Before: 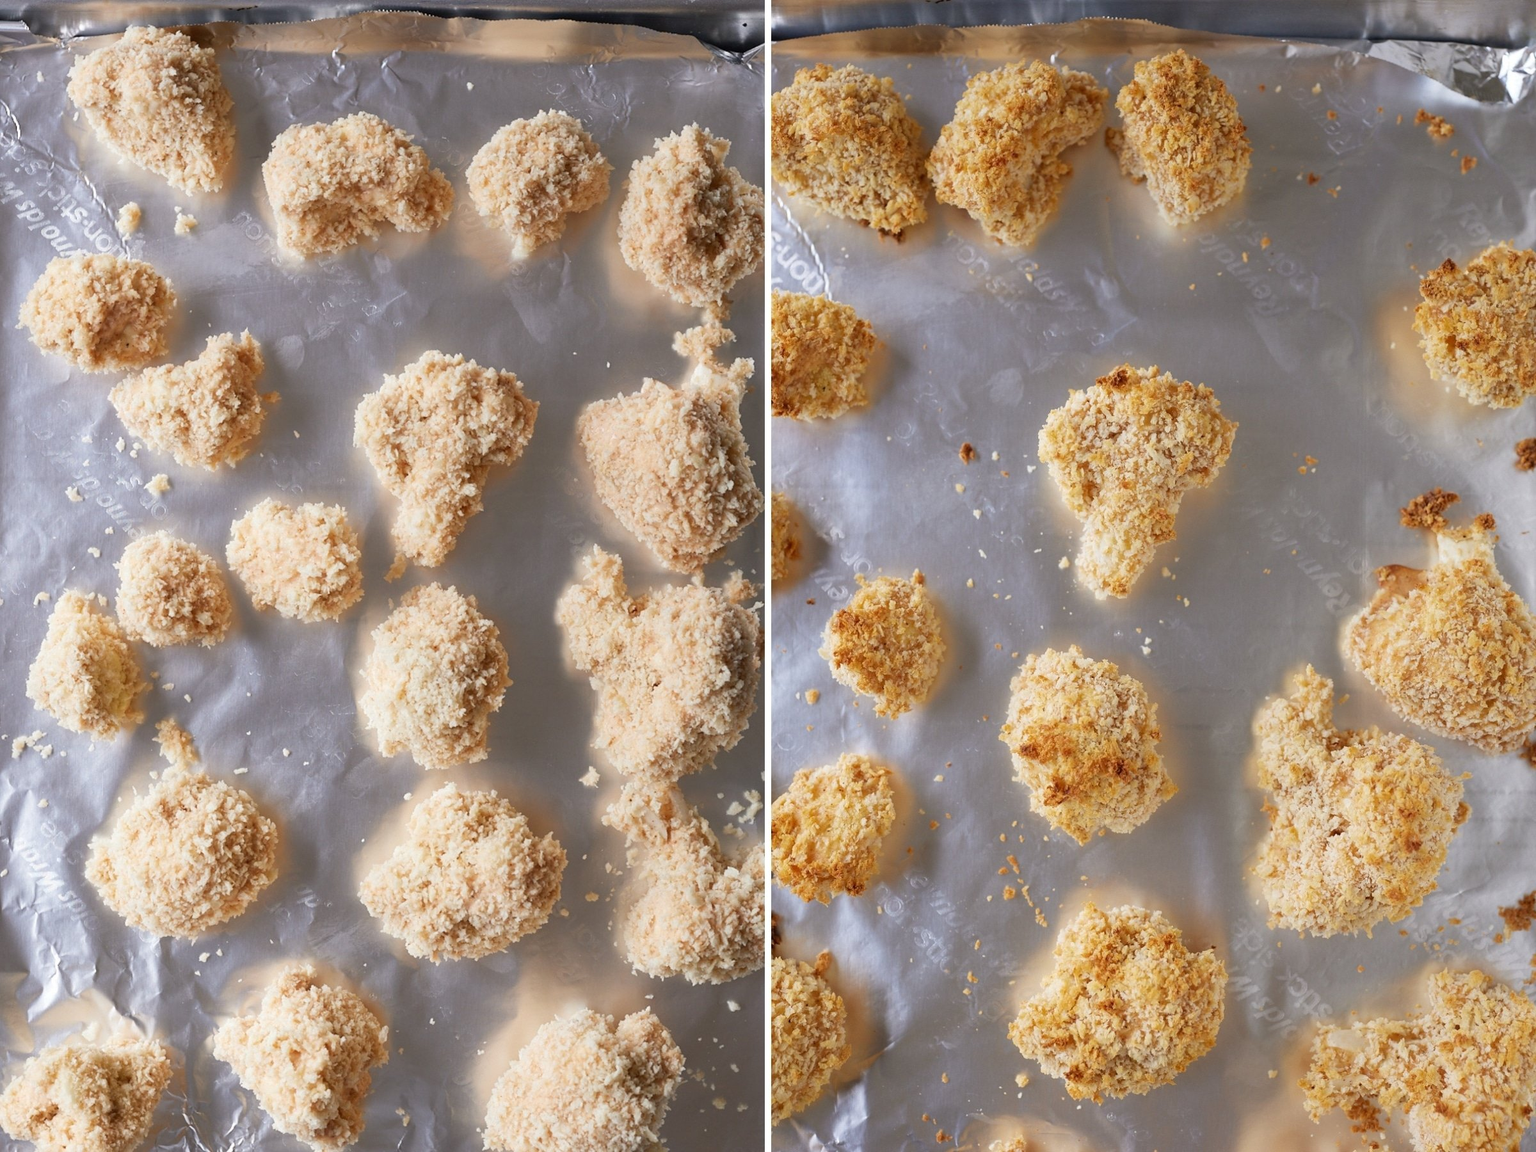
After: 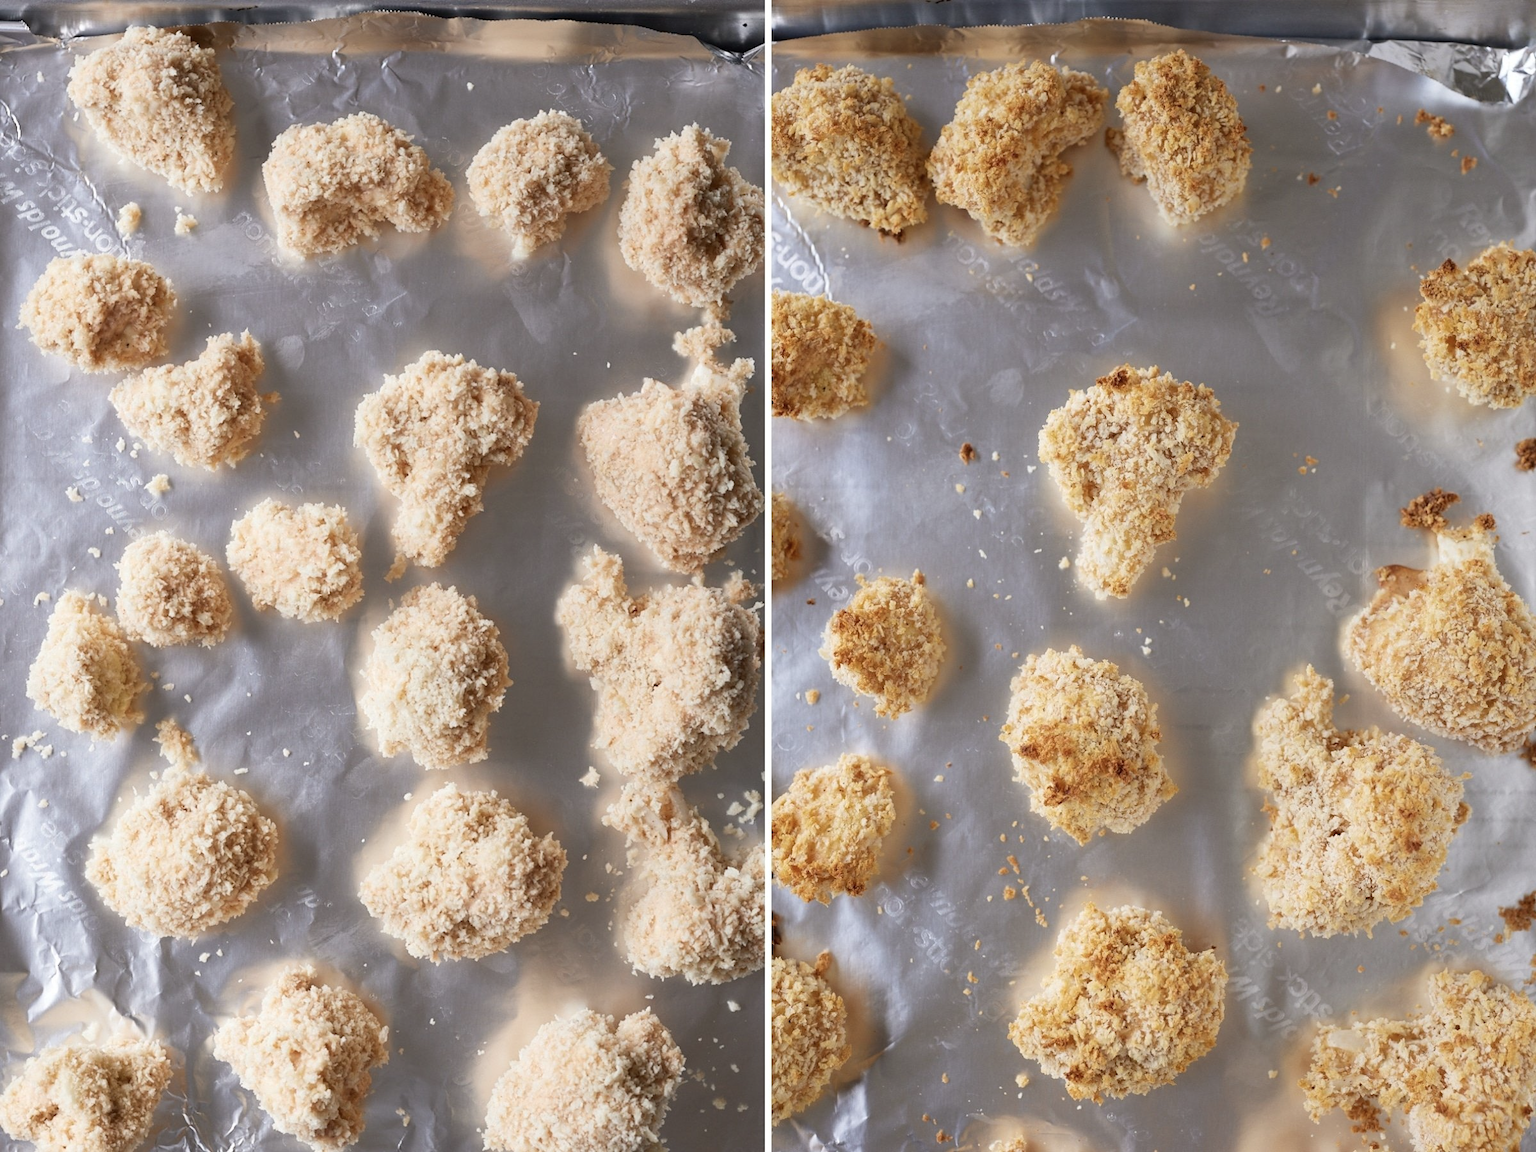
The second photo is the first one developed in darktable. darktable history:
exposure: compensate exposure bias true, compensate highlight preservation false
contrast brightness saturation: contrast 0.11, saturation -0.17
